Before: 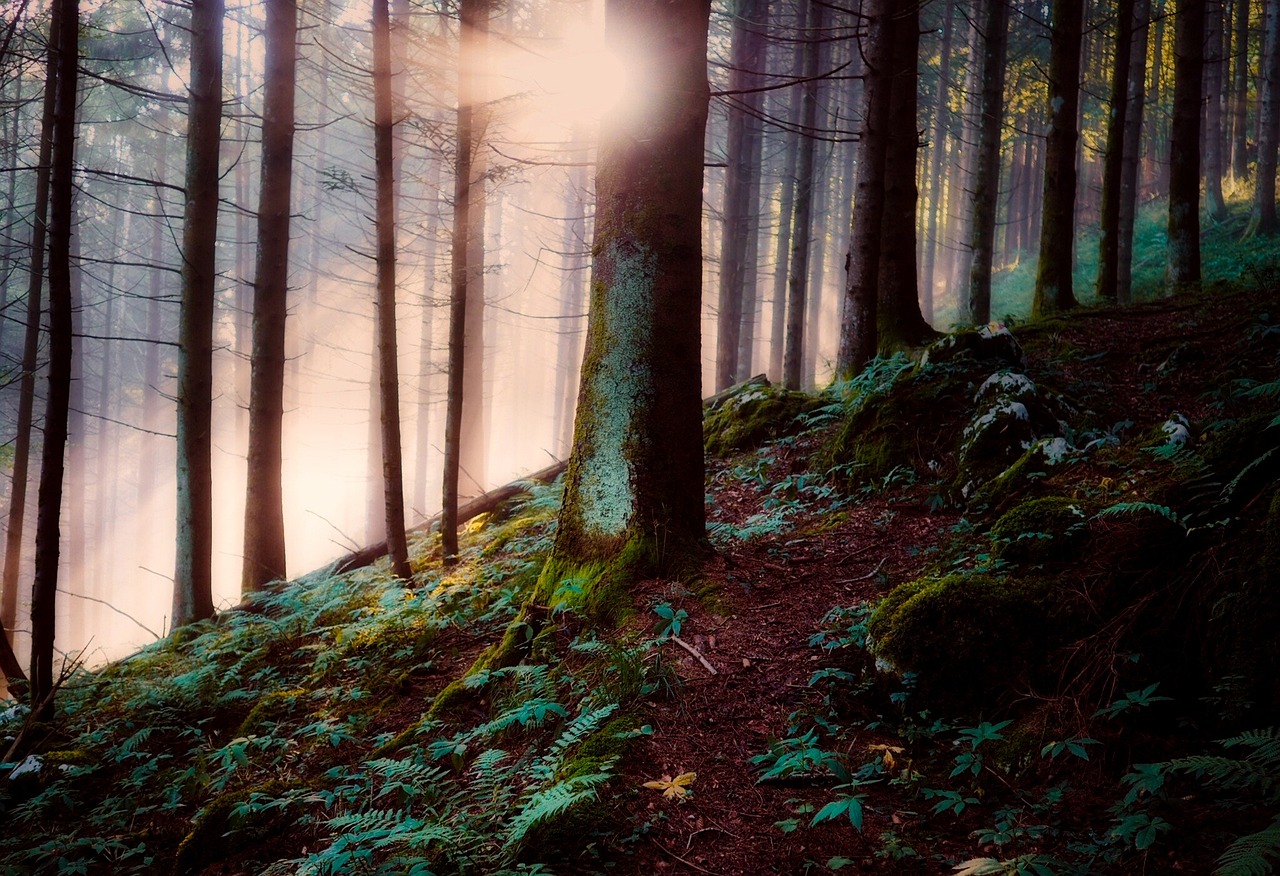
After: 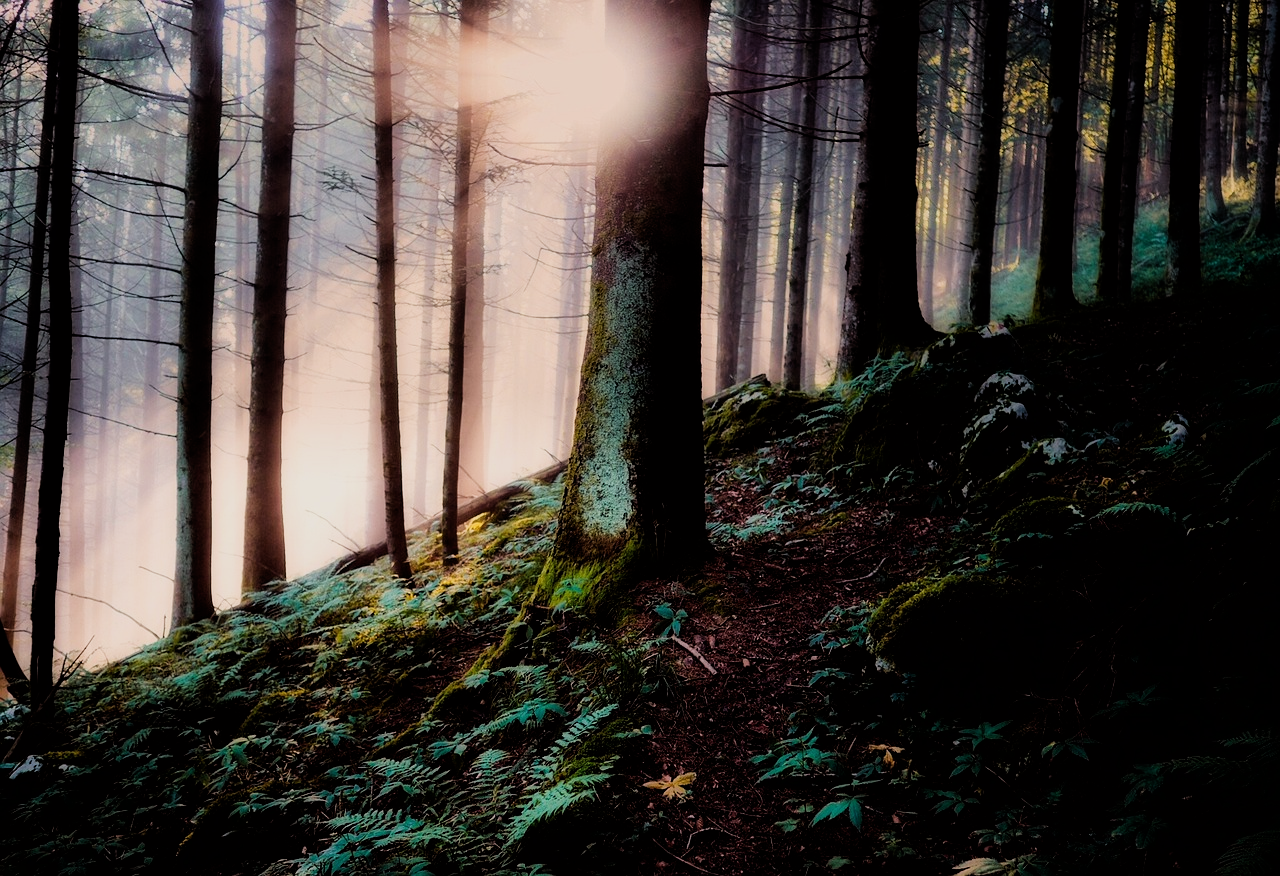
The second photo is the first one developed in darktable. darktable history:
filmic rgb: black relative exposure -5.01 EV, white relative exposure 3.5 EV, hardness 3.18, contrast 1.183, highlights saturation mix -30%
